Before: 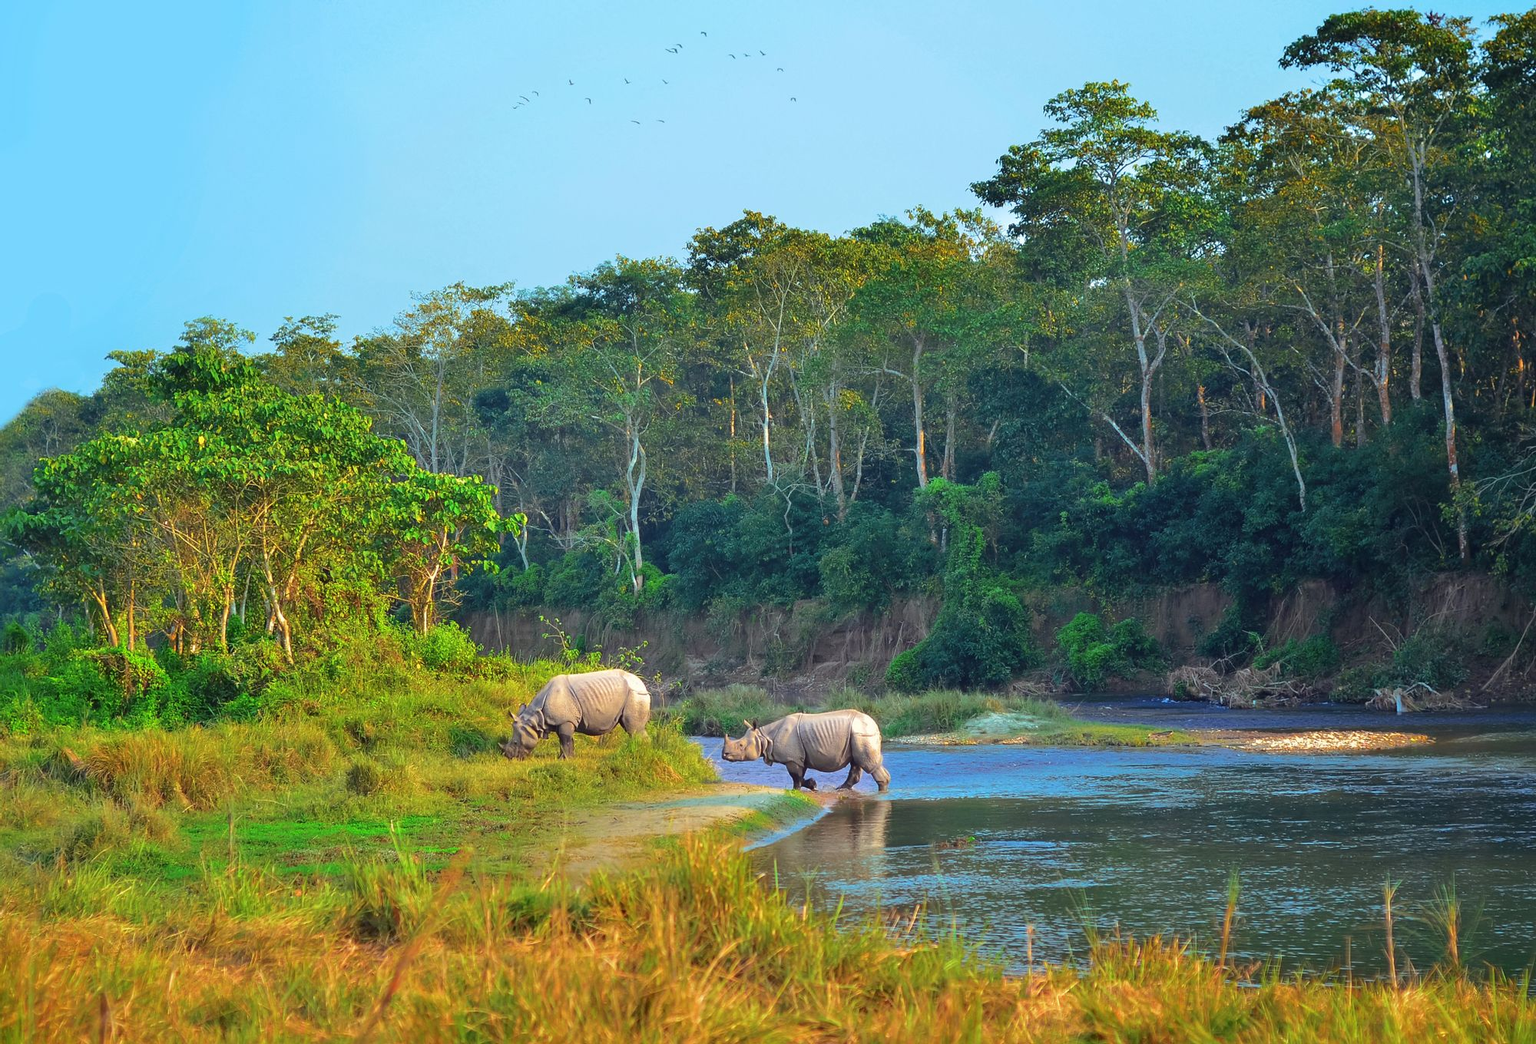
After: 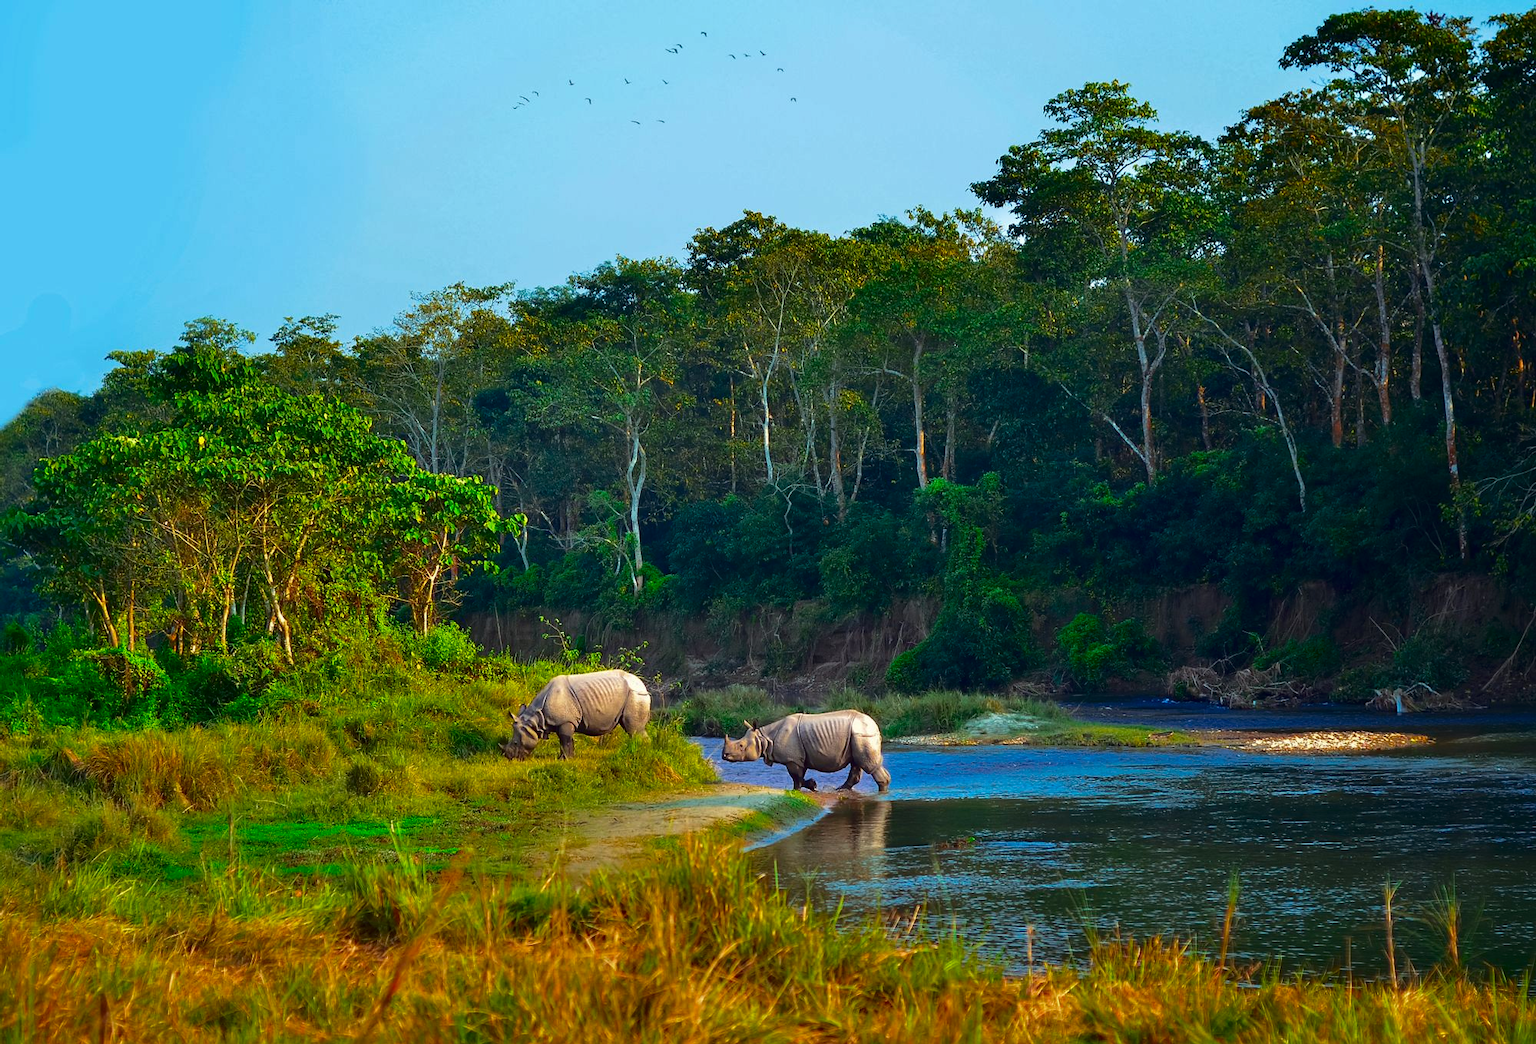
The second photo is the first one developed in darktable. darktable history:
contrast brightness saturation: contrast 0.097, brightness -0.259, saturation 0.143
